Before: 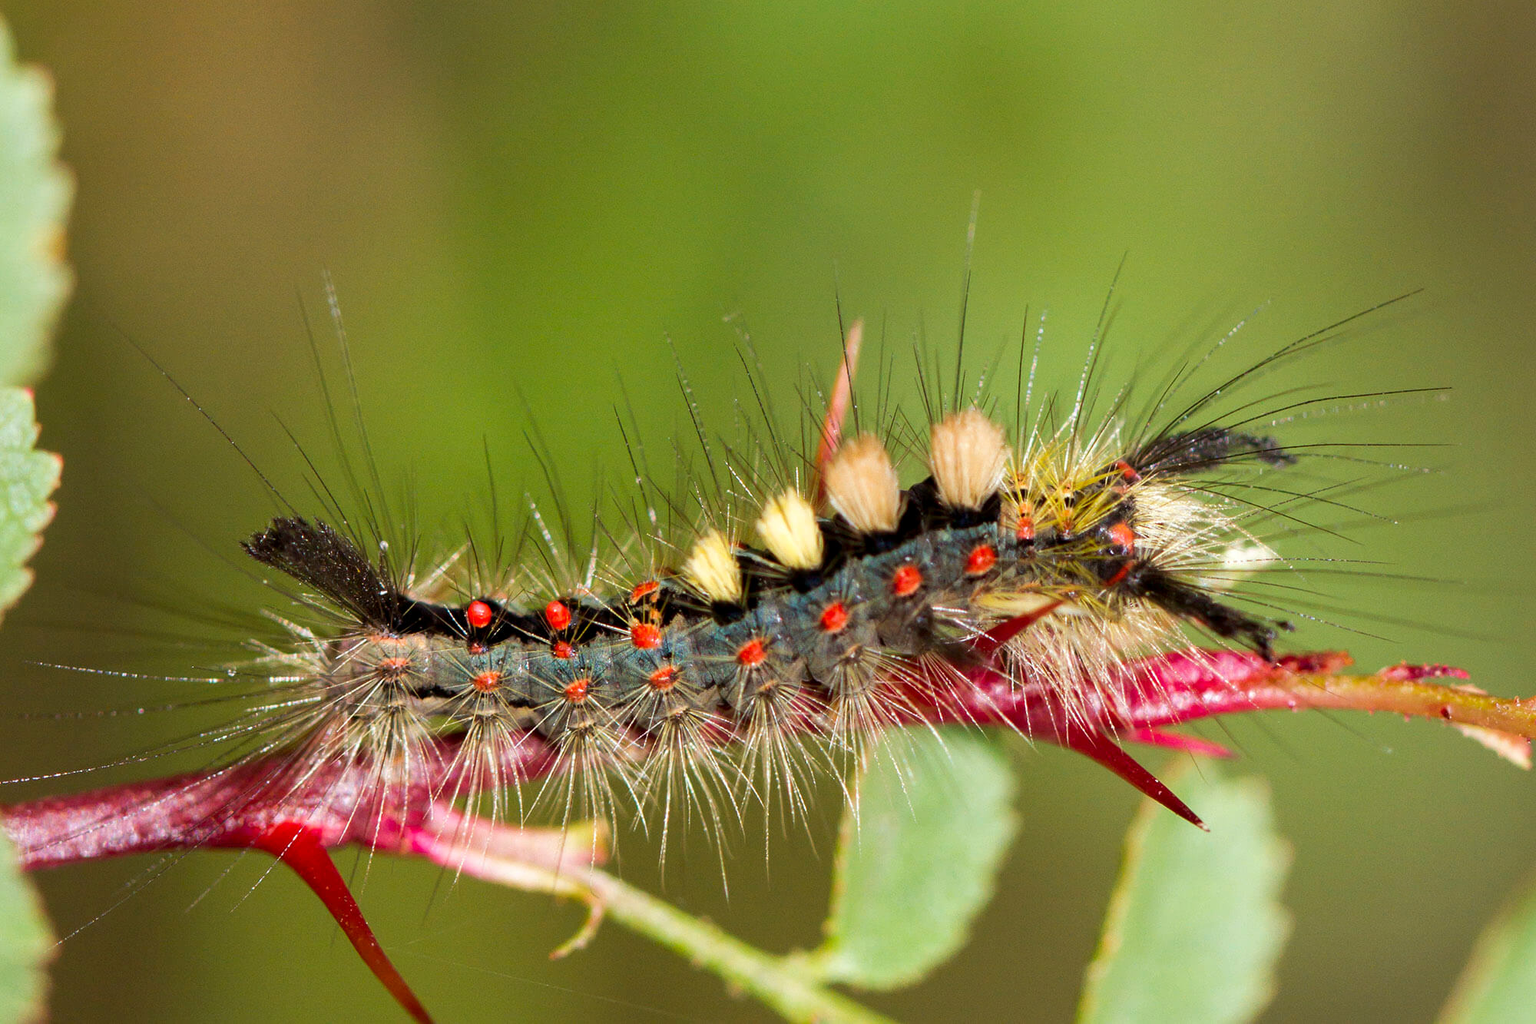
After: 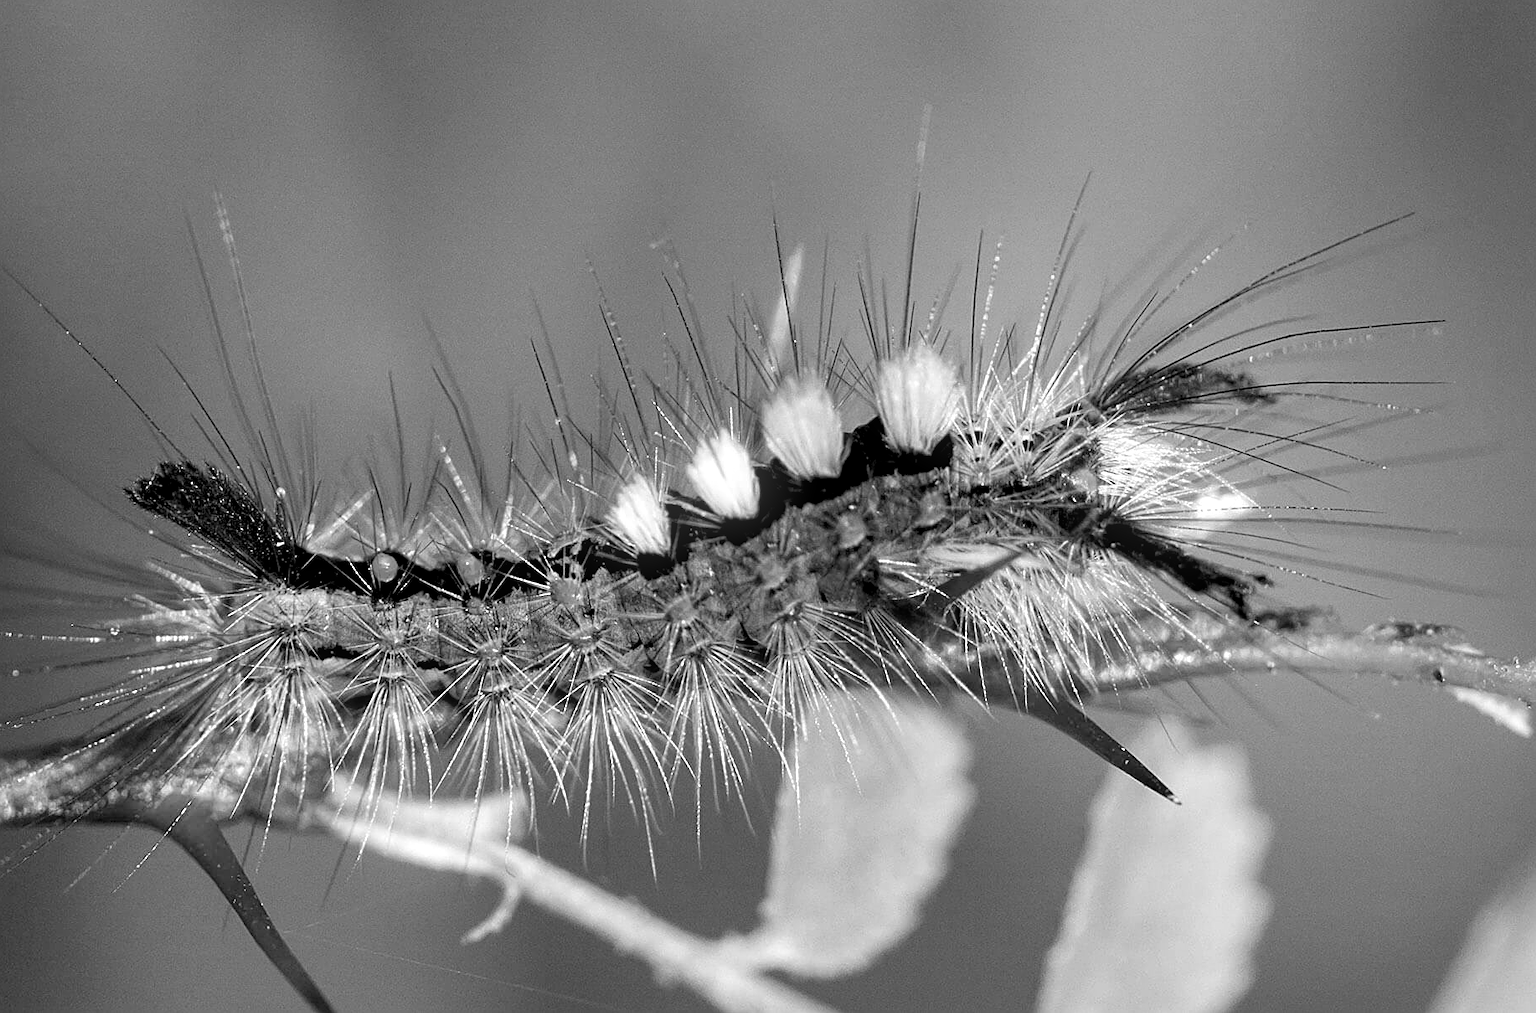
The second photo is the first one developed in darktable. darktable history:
bloom: size 9%, threshold 100%, strength 7%
sharpen: on, module defaults
color balance rgb: linear chroma grading › global chroma 15%, perceptual saturation grading › global saturation 30%
crop and rotate: left 8.262%, top 9.226%
monochrome: a 32, b 64, size 2.3
local contrast: highlights 100%, shadows 100%, detail 120%, midtone range 0.2
shadows and highlights: shadows 37.27, highlights -28.18, soften with gaussian
exposure: black level correction 0.009, exposure 0.119 EV, compensate highlight preservation false
